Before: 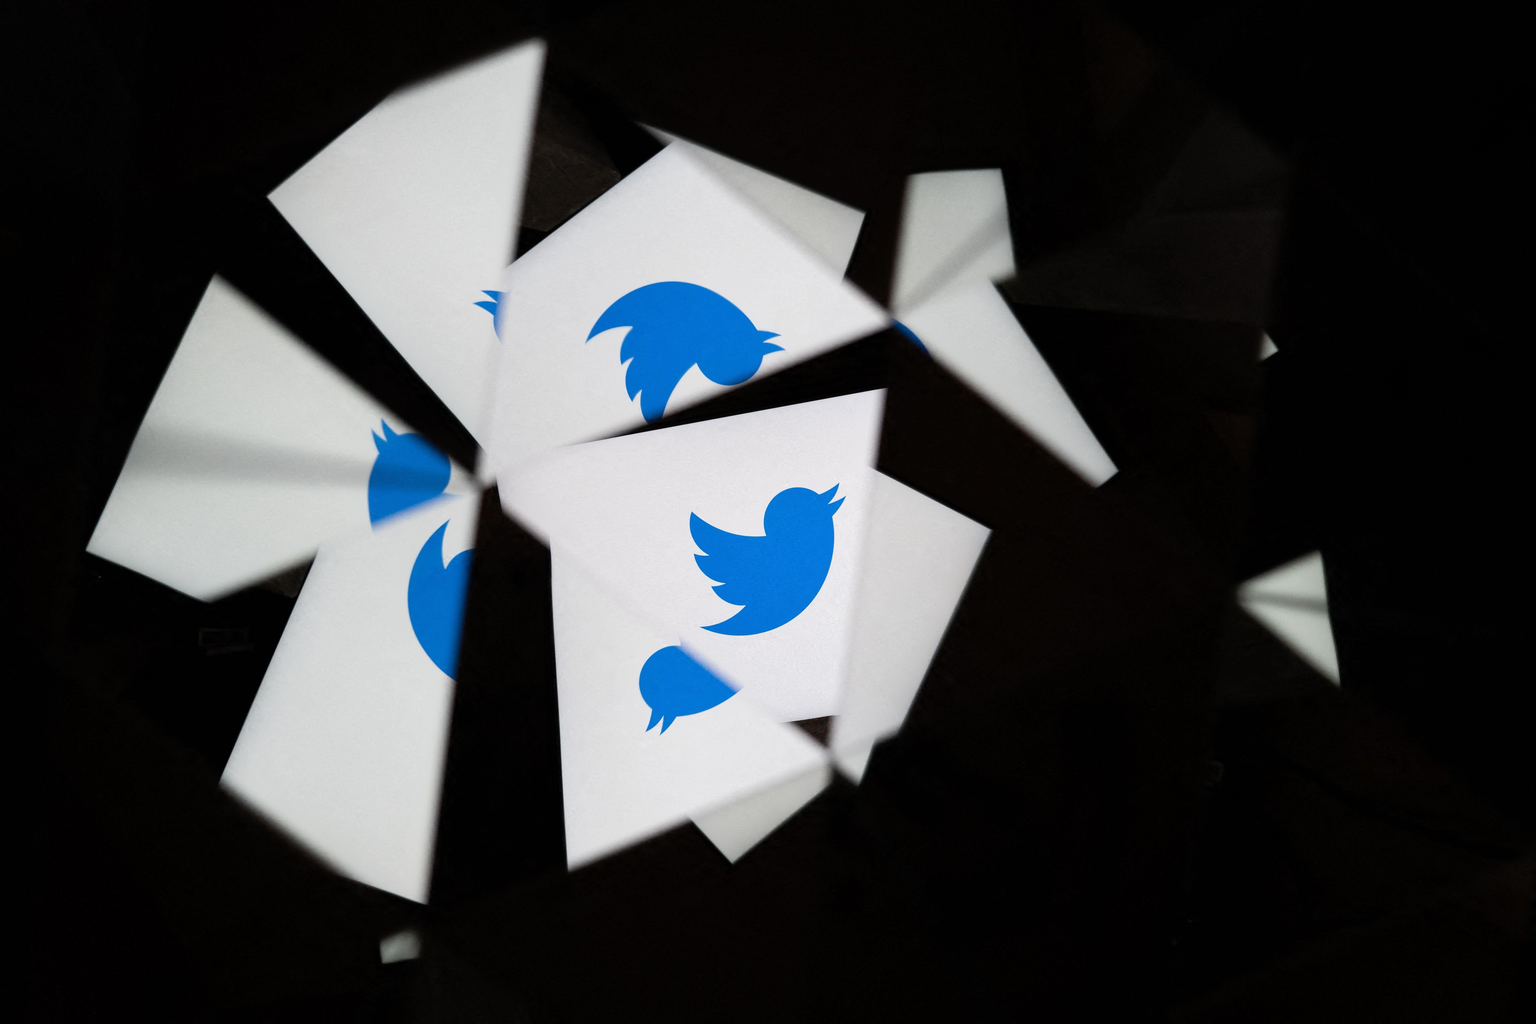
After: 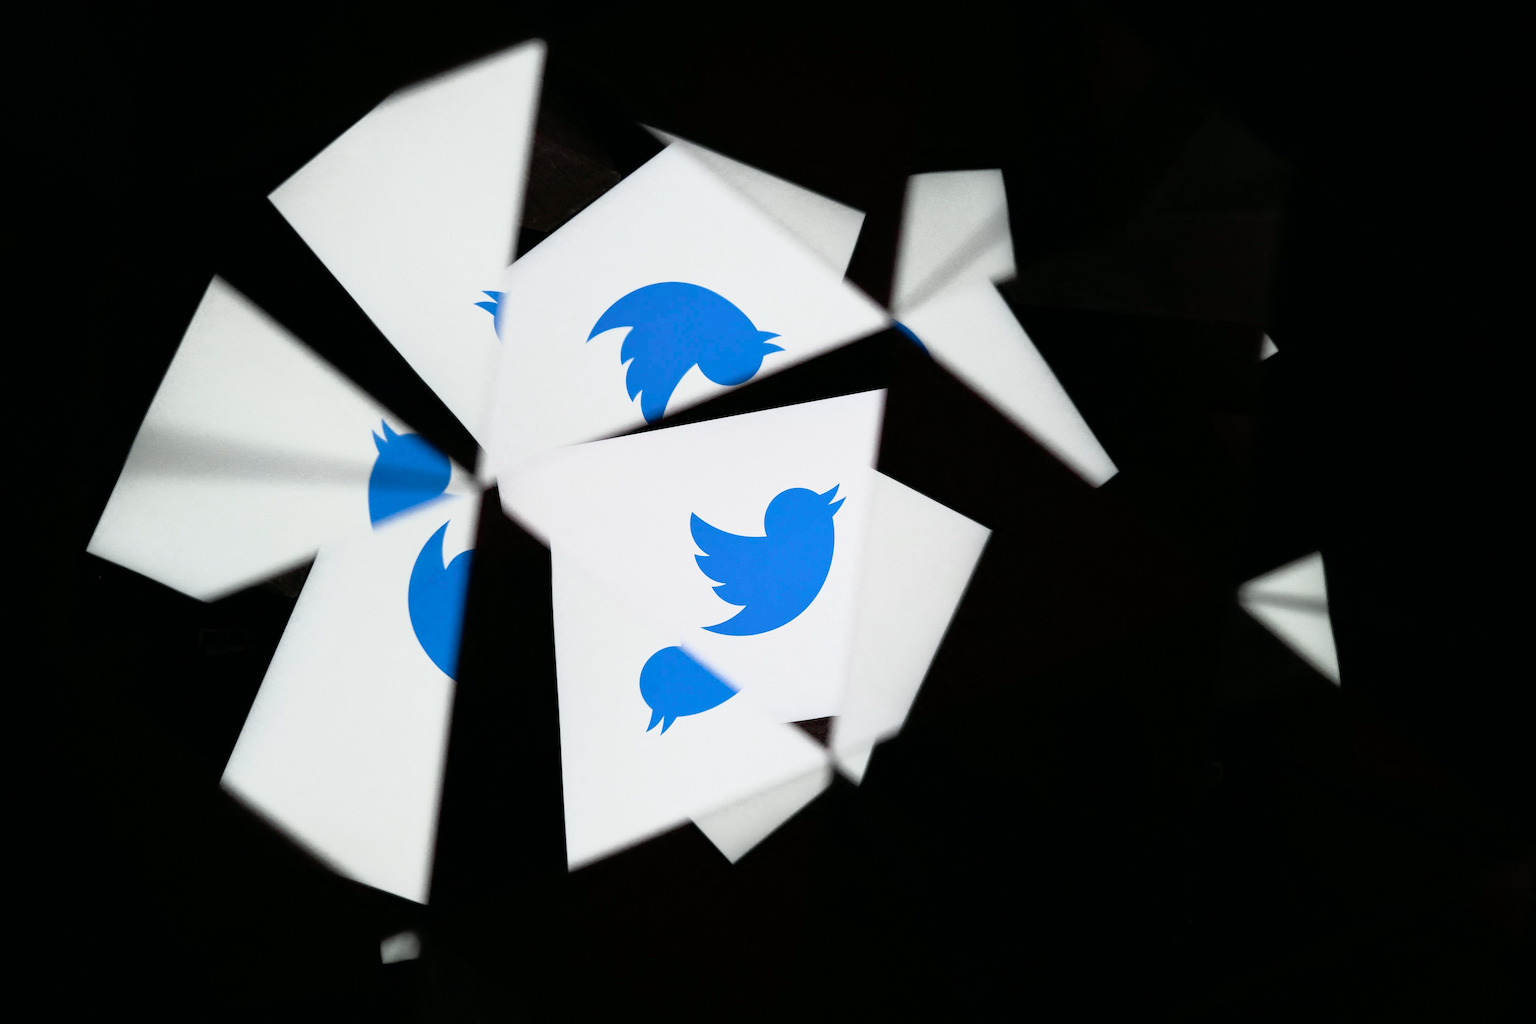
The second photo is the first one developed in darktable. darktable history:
tone curve: curves: ch0 [(0, 0) (0.105, 0.068) (0.181, 0.185) (0.28, 0.291) (0.384, 0.404) (0.485, 0.531) (0.638, 0.681) (0.795, 0.879) (1, 0.977)]; ch1 [(0, 0) (0.161, 0.092) (0.35, 0.33) (0.379, 0.401) (0.456, 0.469) (0.504, 0.5) (0.512, 0.514) (0.58, 0.597) (0.635, 0.646) (1, 1)]; ch2 [(0, 0) (0.371, 0.362) (0.437, 0.437) (0.5, 0.5) (0.53, 0.523) (0.56, 0.58) (0.622, 0.606) (1, 1)], color space Lab, independent channels, preserve colors none
